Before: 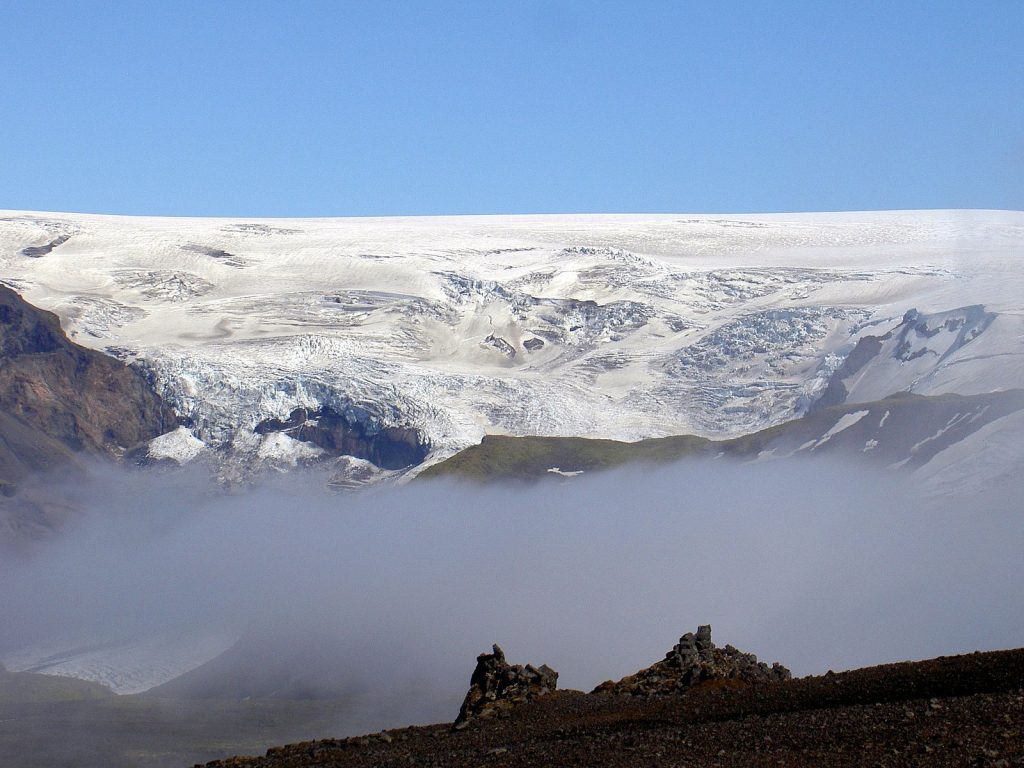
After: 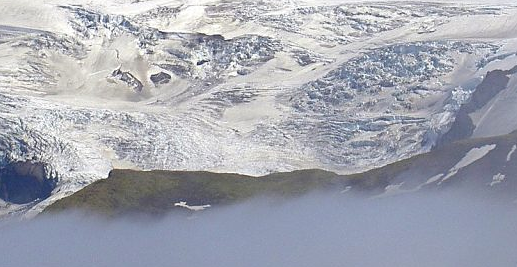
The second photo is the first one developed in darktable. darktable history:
crop: left 36.478%, top 34.735%, right 12.963%, bottom 30.385%
sharpen: amount 0.208
base curve: preserve colors none
